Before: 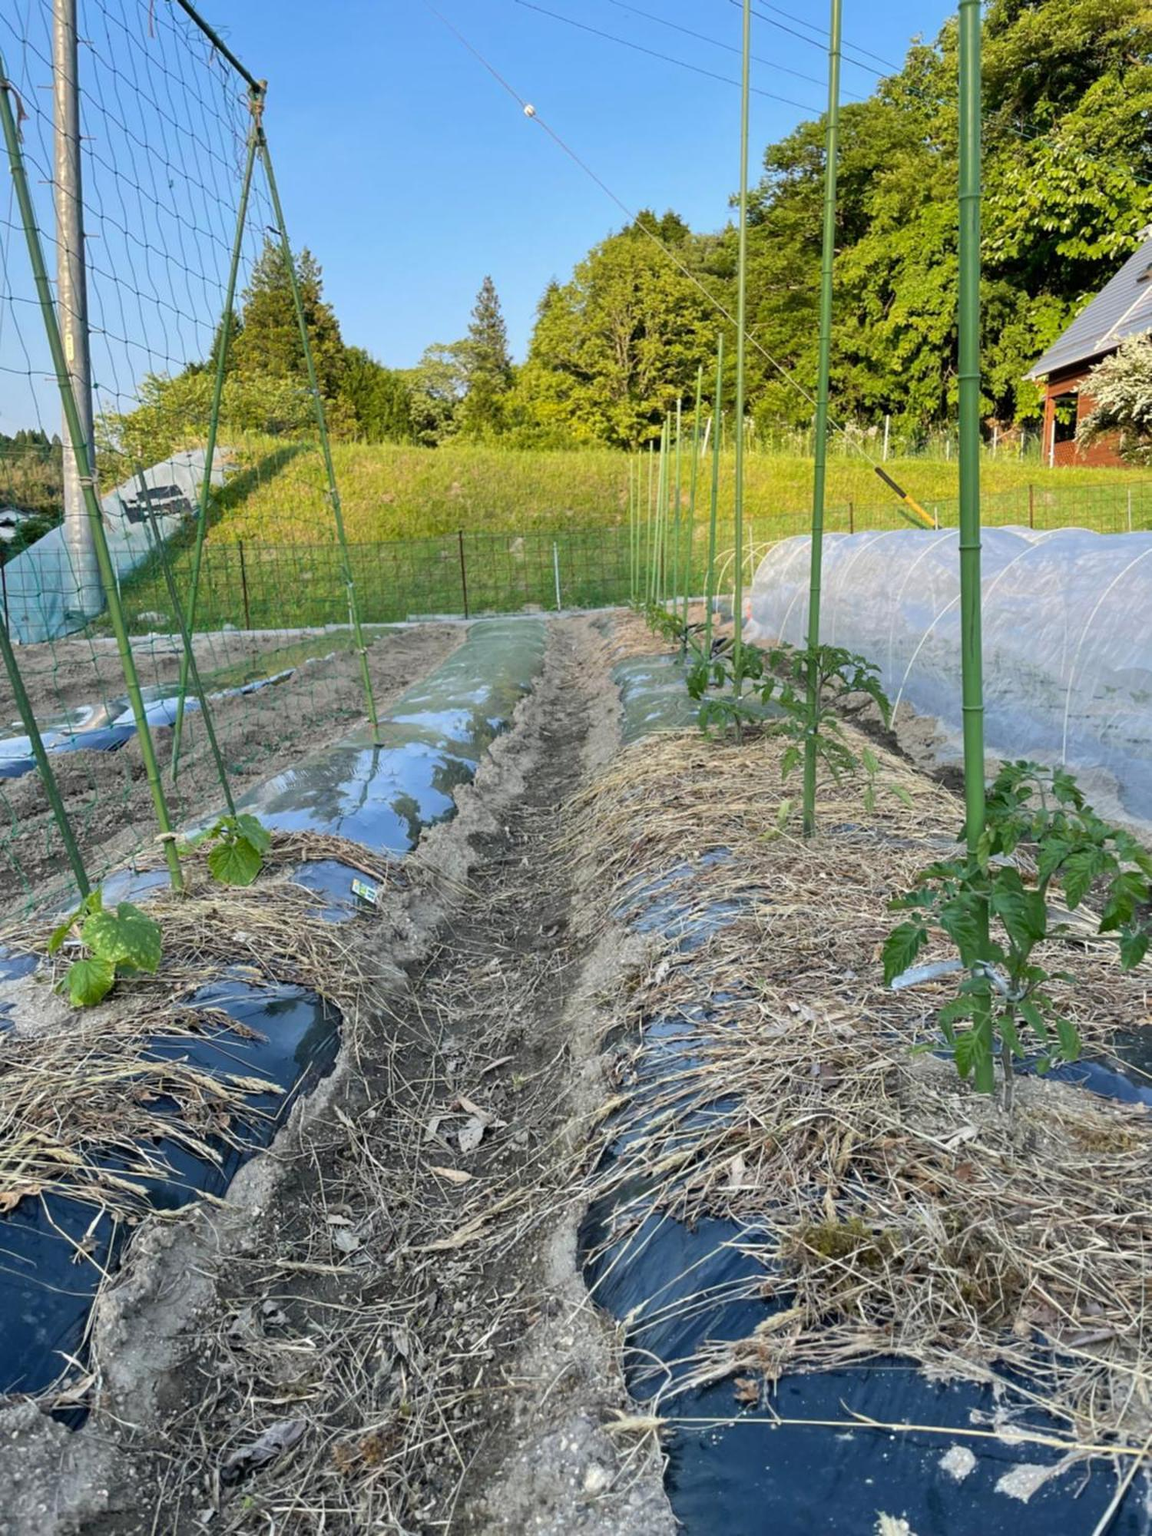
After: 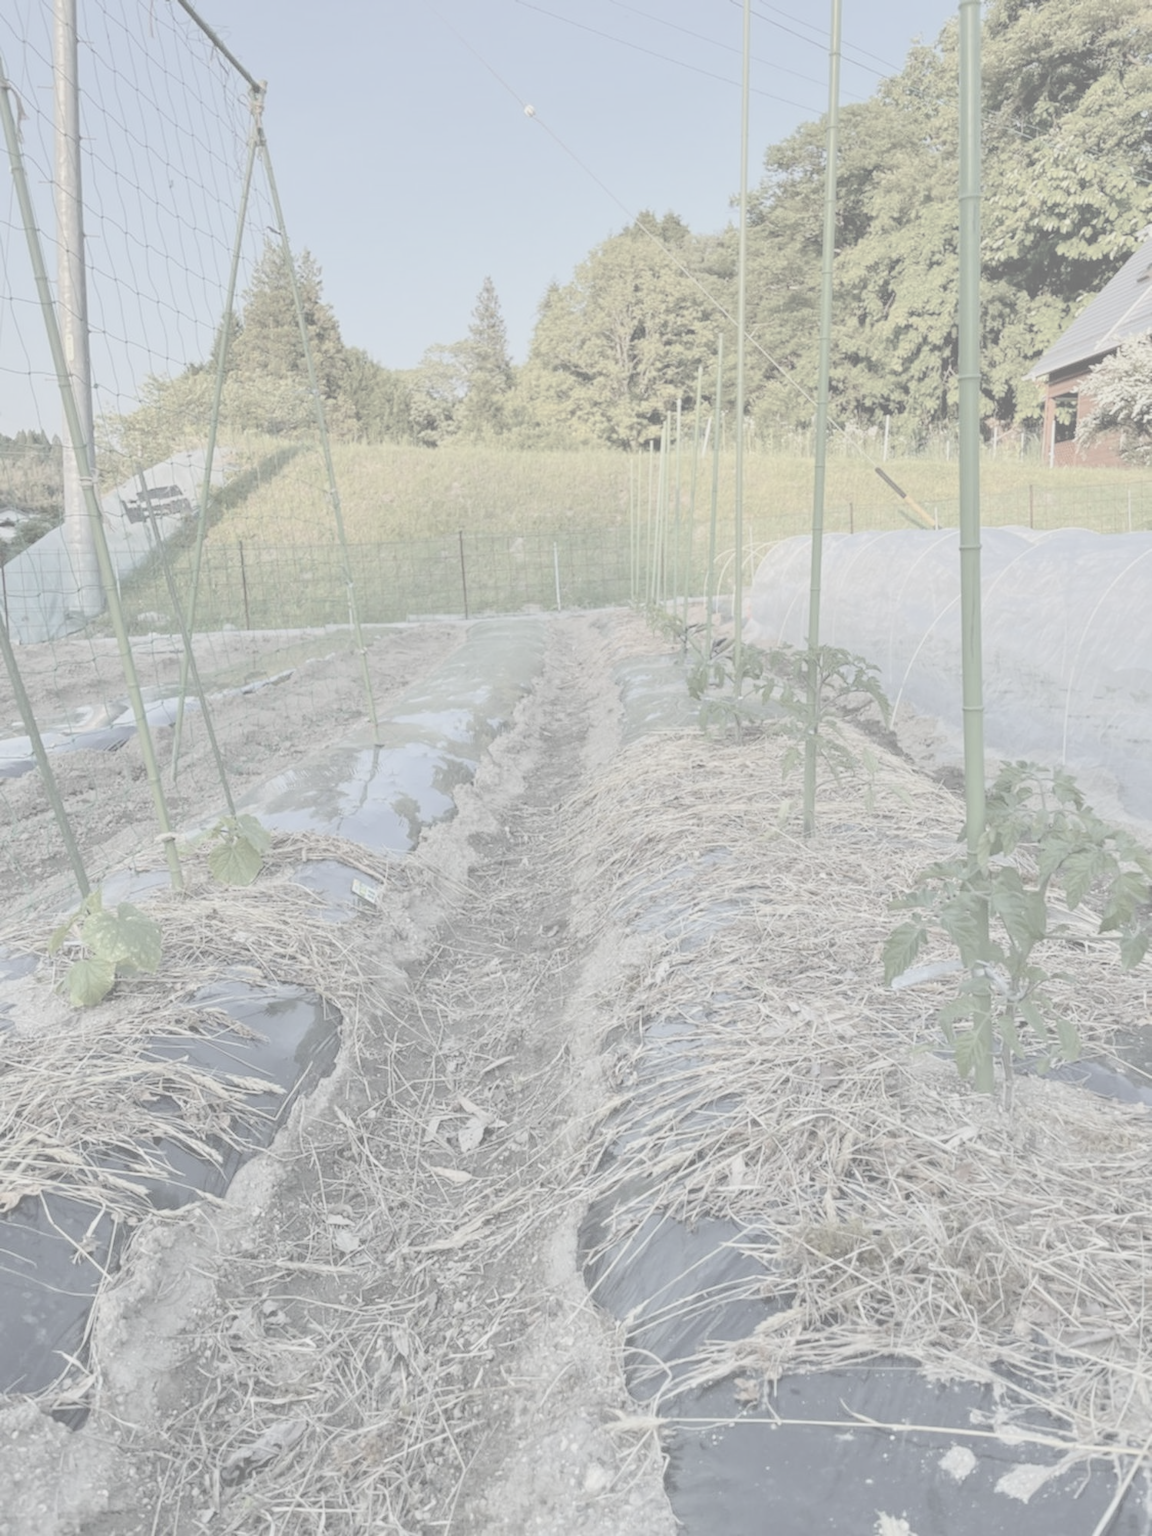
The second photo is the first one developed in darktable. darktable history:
contrast brightness saturation: contrast -0.34, brightness 0.754, saturation -0.797
